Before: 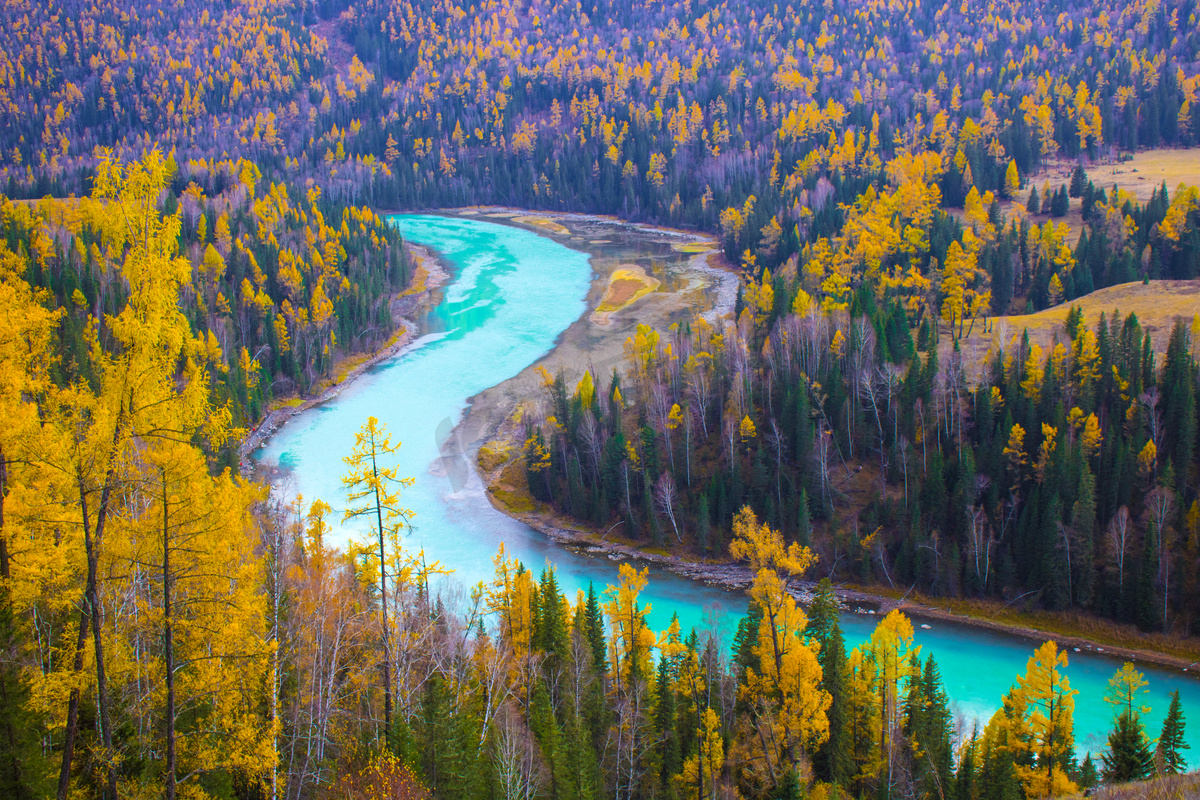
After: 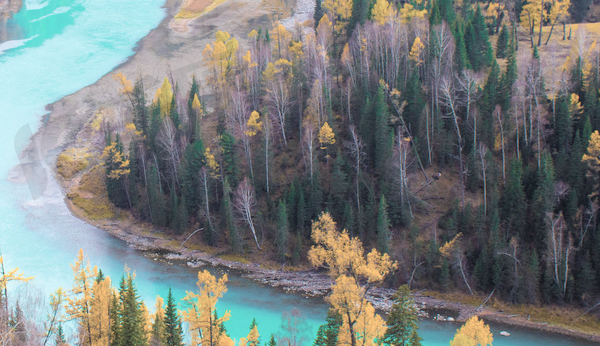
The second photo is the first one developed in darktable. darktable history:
contrast brightness saturation: brightness 0.187, saturation -0.51
crop: left 35.12%, top 36.716%, right 14.812%, bottom 19.989%
